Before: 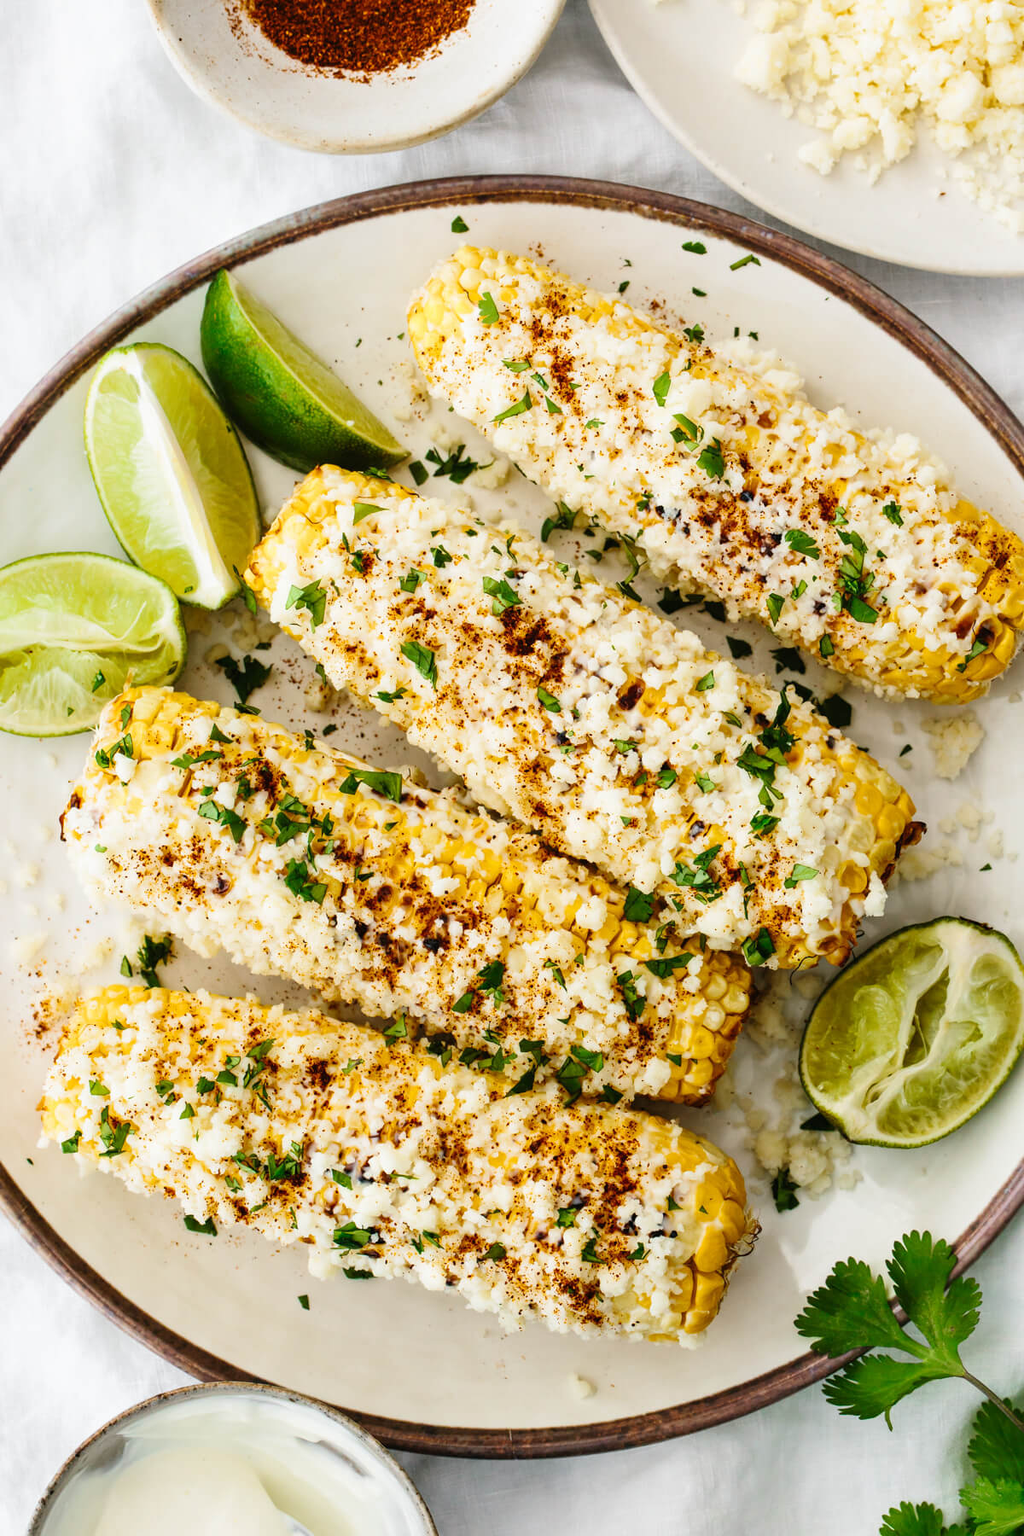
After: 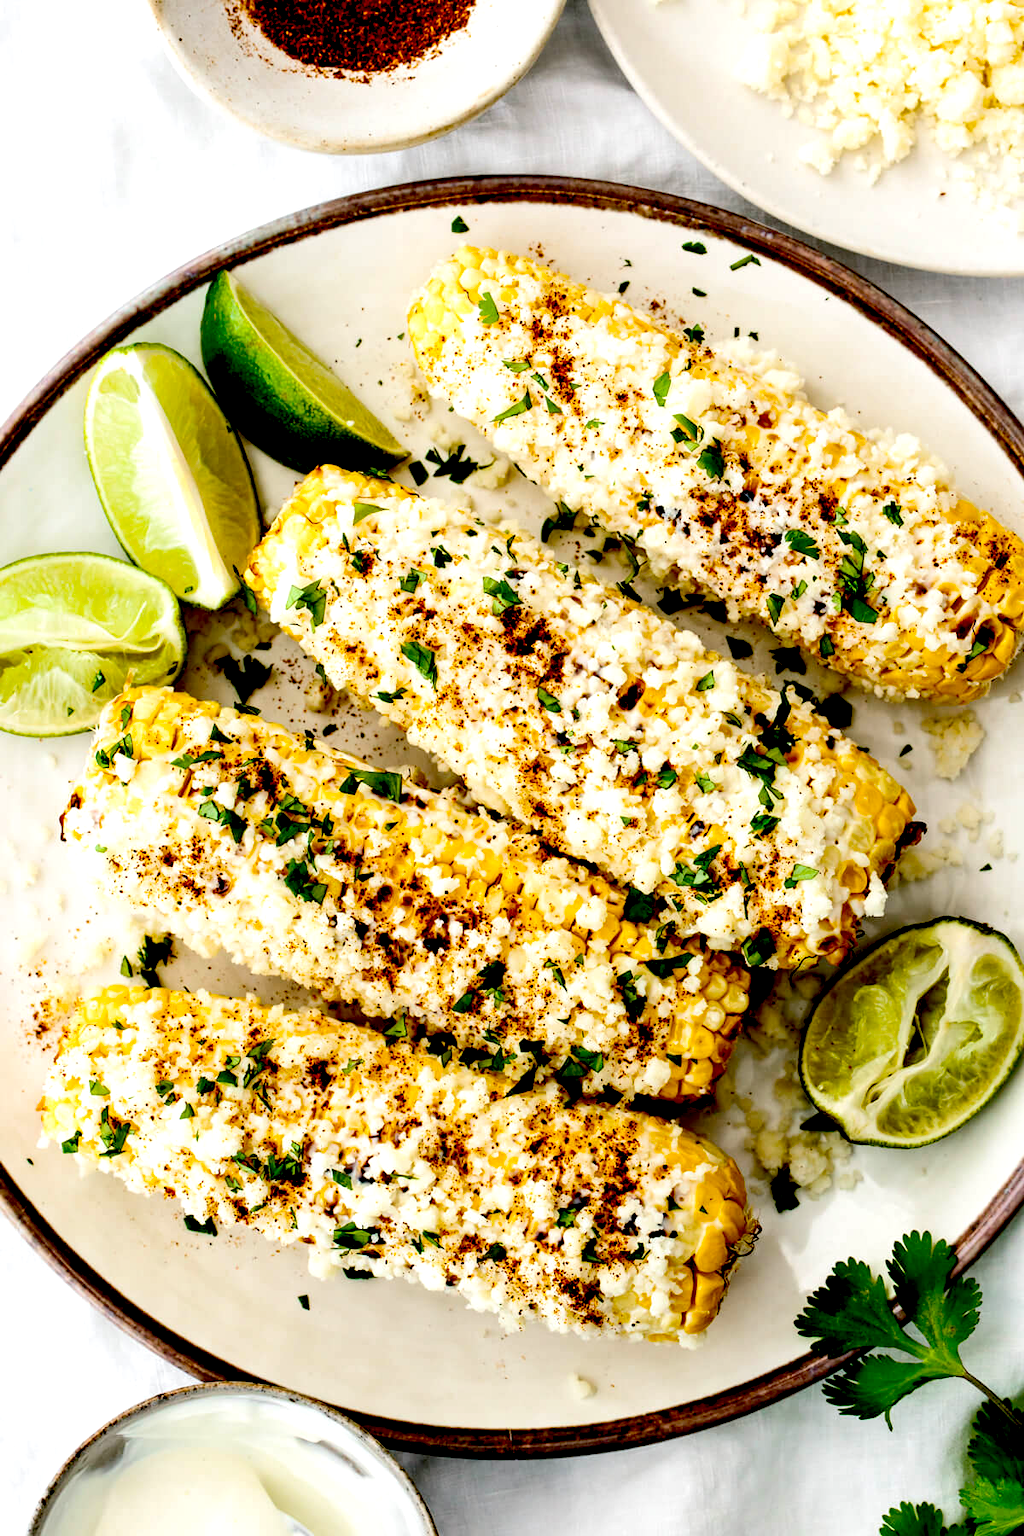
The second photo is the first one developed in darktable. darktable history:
exposure: black level correction 0.056, exposure -0.039 EV, compensate highlight preservation false
tone equalizer: -8 EV -0.417 EV, -7 EV -0.389 EV, -6 EV -0.333 EV, -5 EV -0.222 EV, -3 EV 0.222 EV, -2 EV 0.333 EV, -1 EV 0.389 EV, +0 EV 0.417 EV, edges refinement/feathering 500, mask exposure compensation -1.57 EV, preserve details no
